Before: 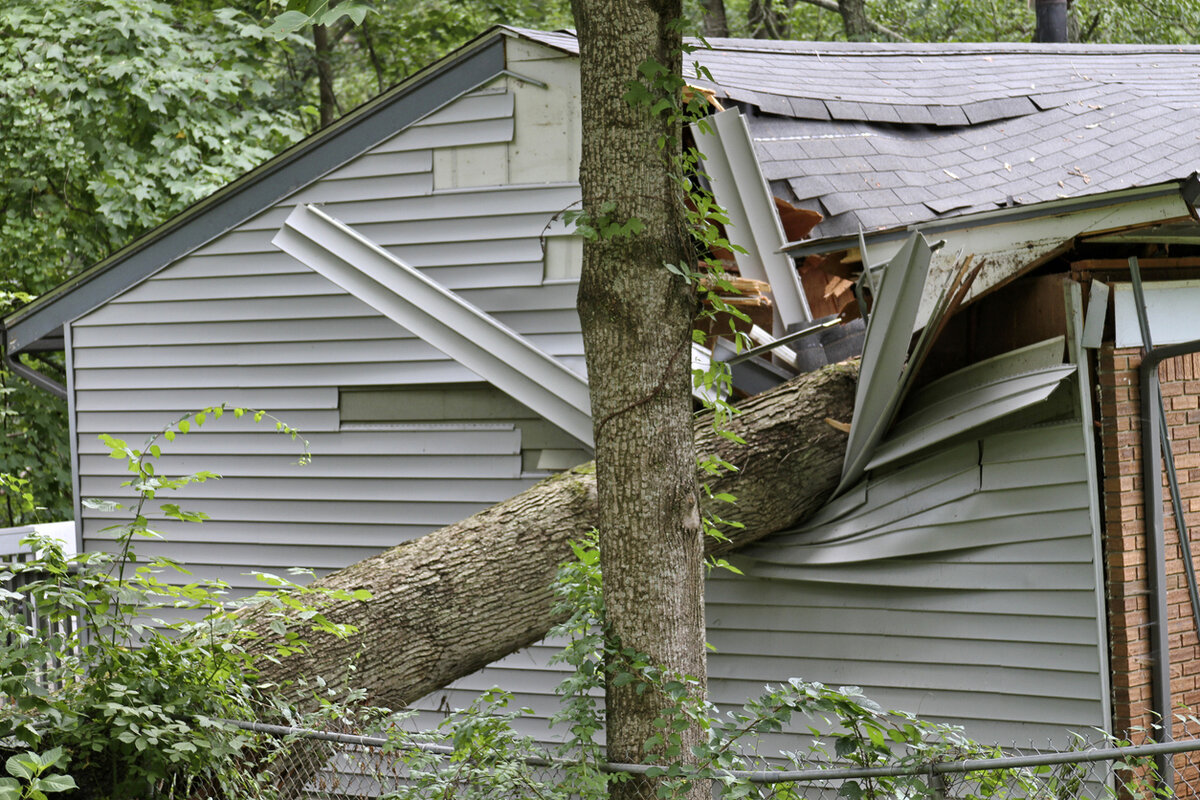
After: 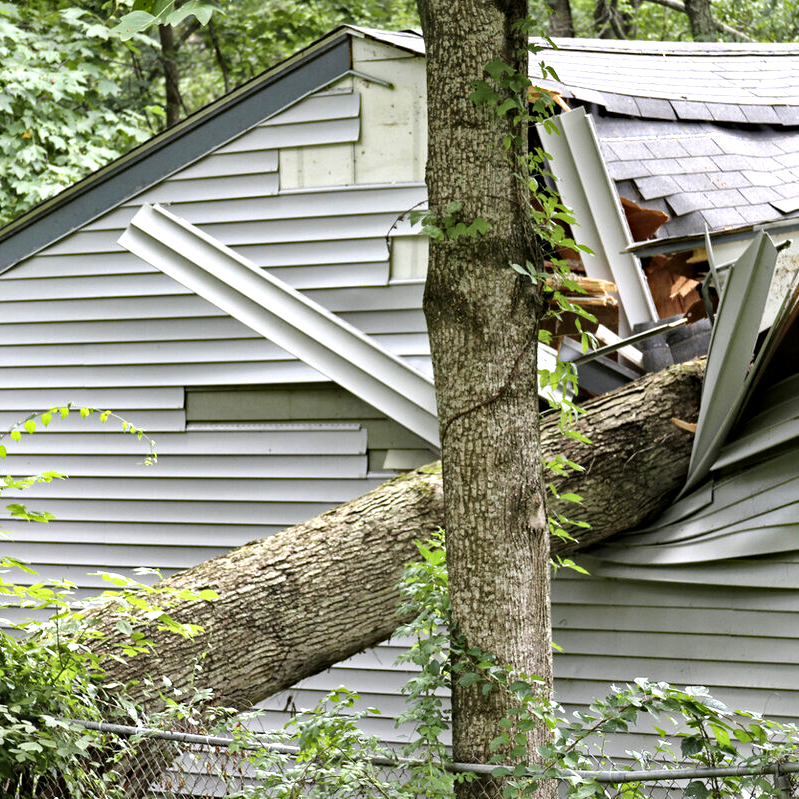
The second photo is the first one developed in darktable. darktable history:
crop and rotate: left 12.907%, right 20.469%
local contrast: mode bilateral grid, contrast 19, coarseness 50, detail 128%, midtone range 0.2
haze removal: compatibility mode true, adaptive false
tone equalizer: -8 EV -0.781 EV, -7 EV -0.708 EV, -6 EV -0.635 EV, -5 EV -0.407 EV, -3 EV 0.366 EV, -2 EV 0.6 EV, -1 EV 0.696 EV, +0 EV 0.765 EV
